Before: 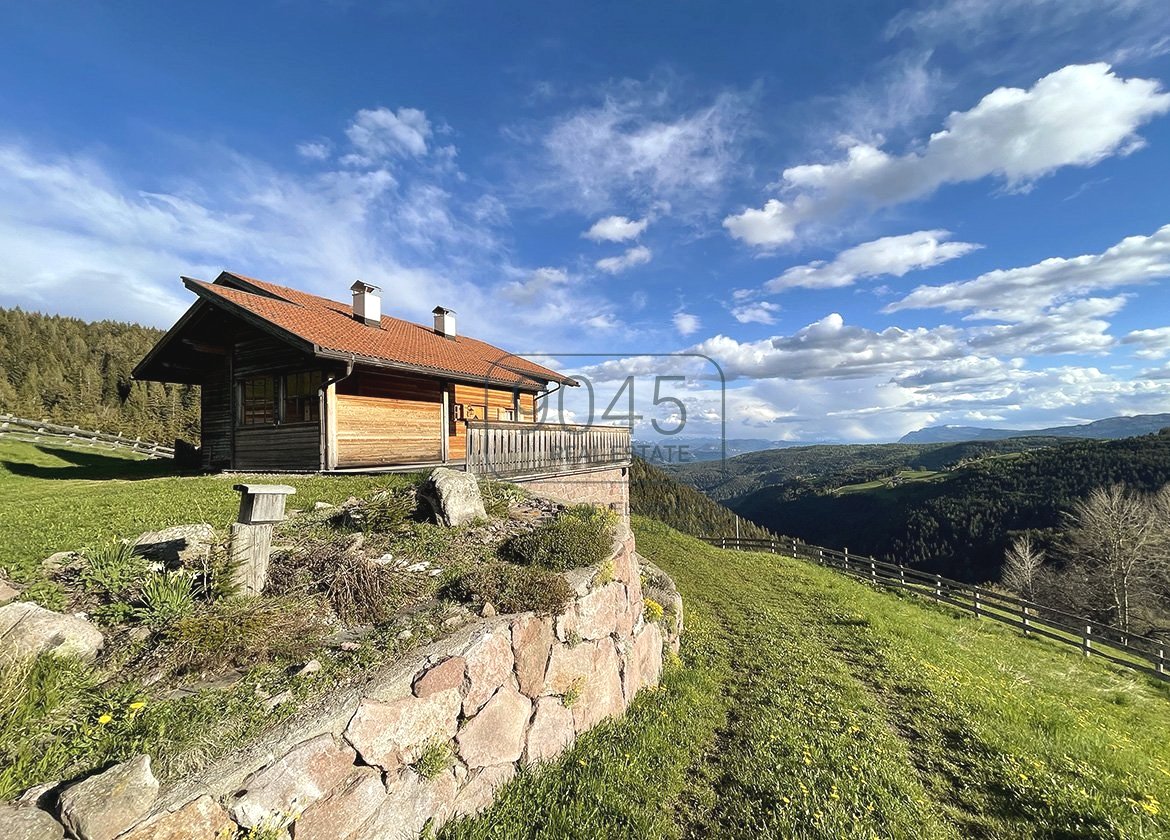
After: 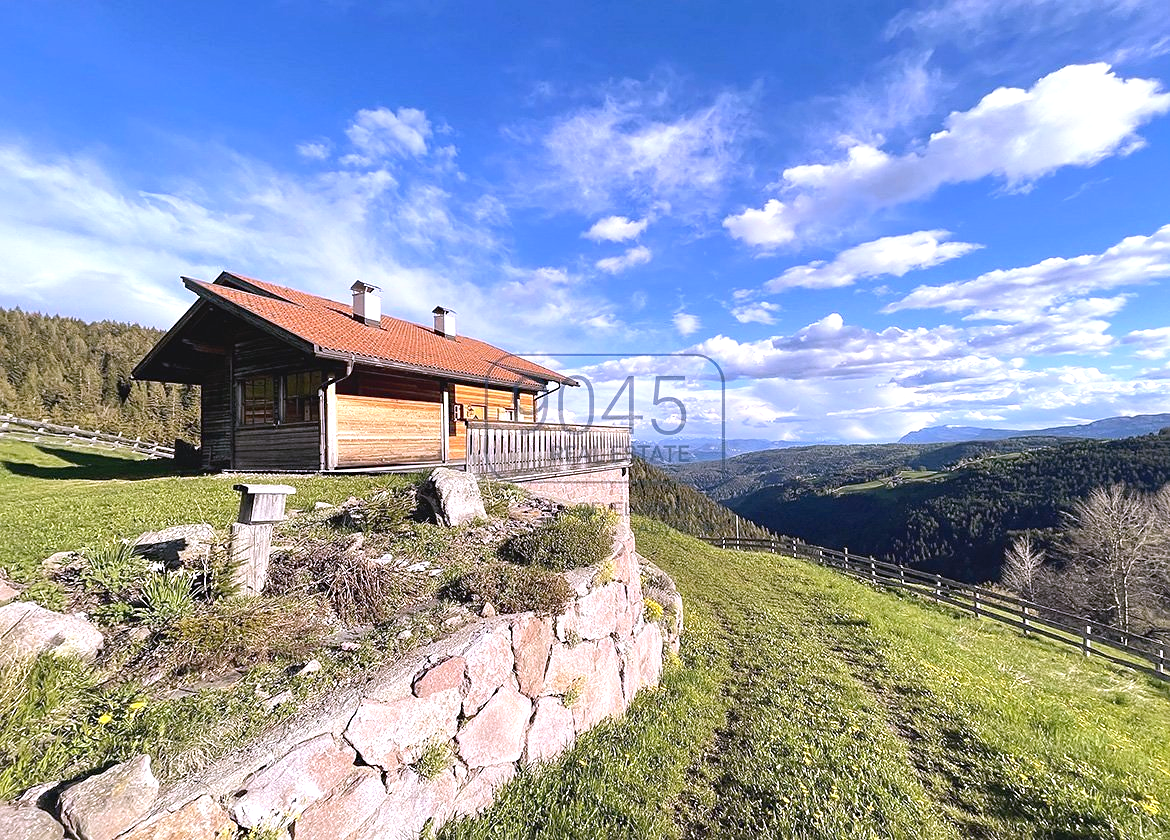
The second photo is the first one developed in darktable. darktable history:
sharpen: amount 0.2
levels: levels [0, 0.435, 0.917]
white balance: red 1.042, blue 1.17
